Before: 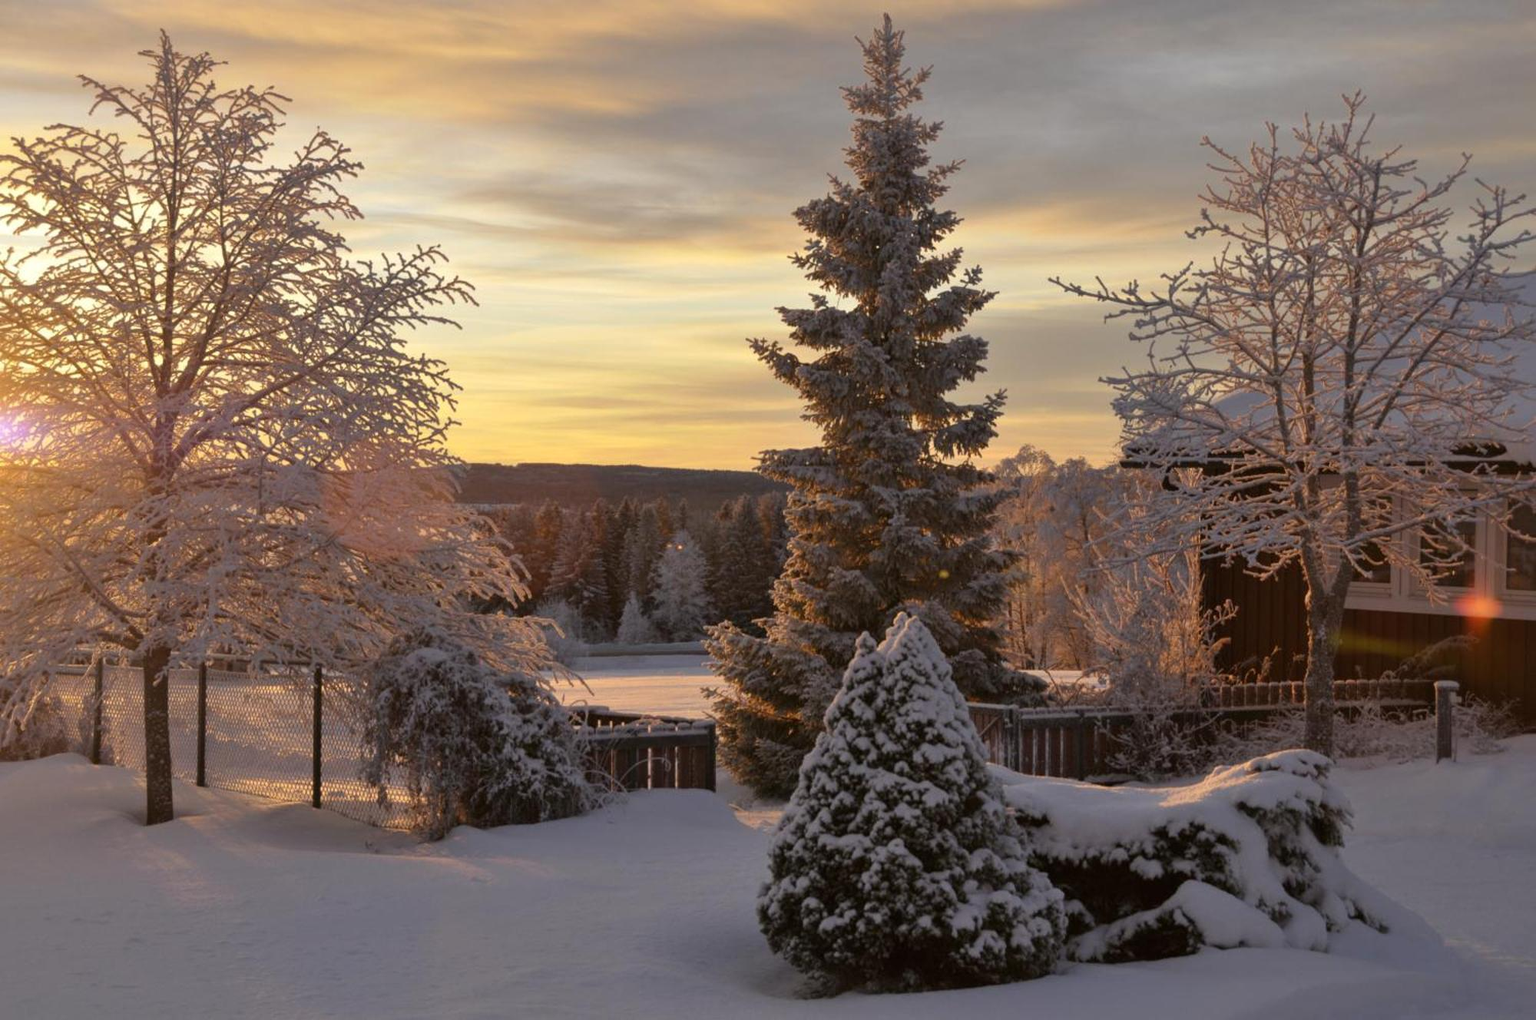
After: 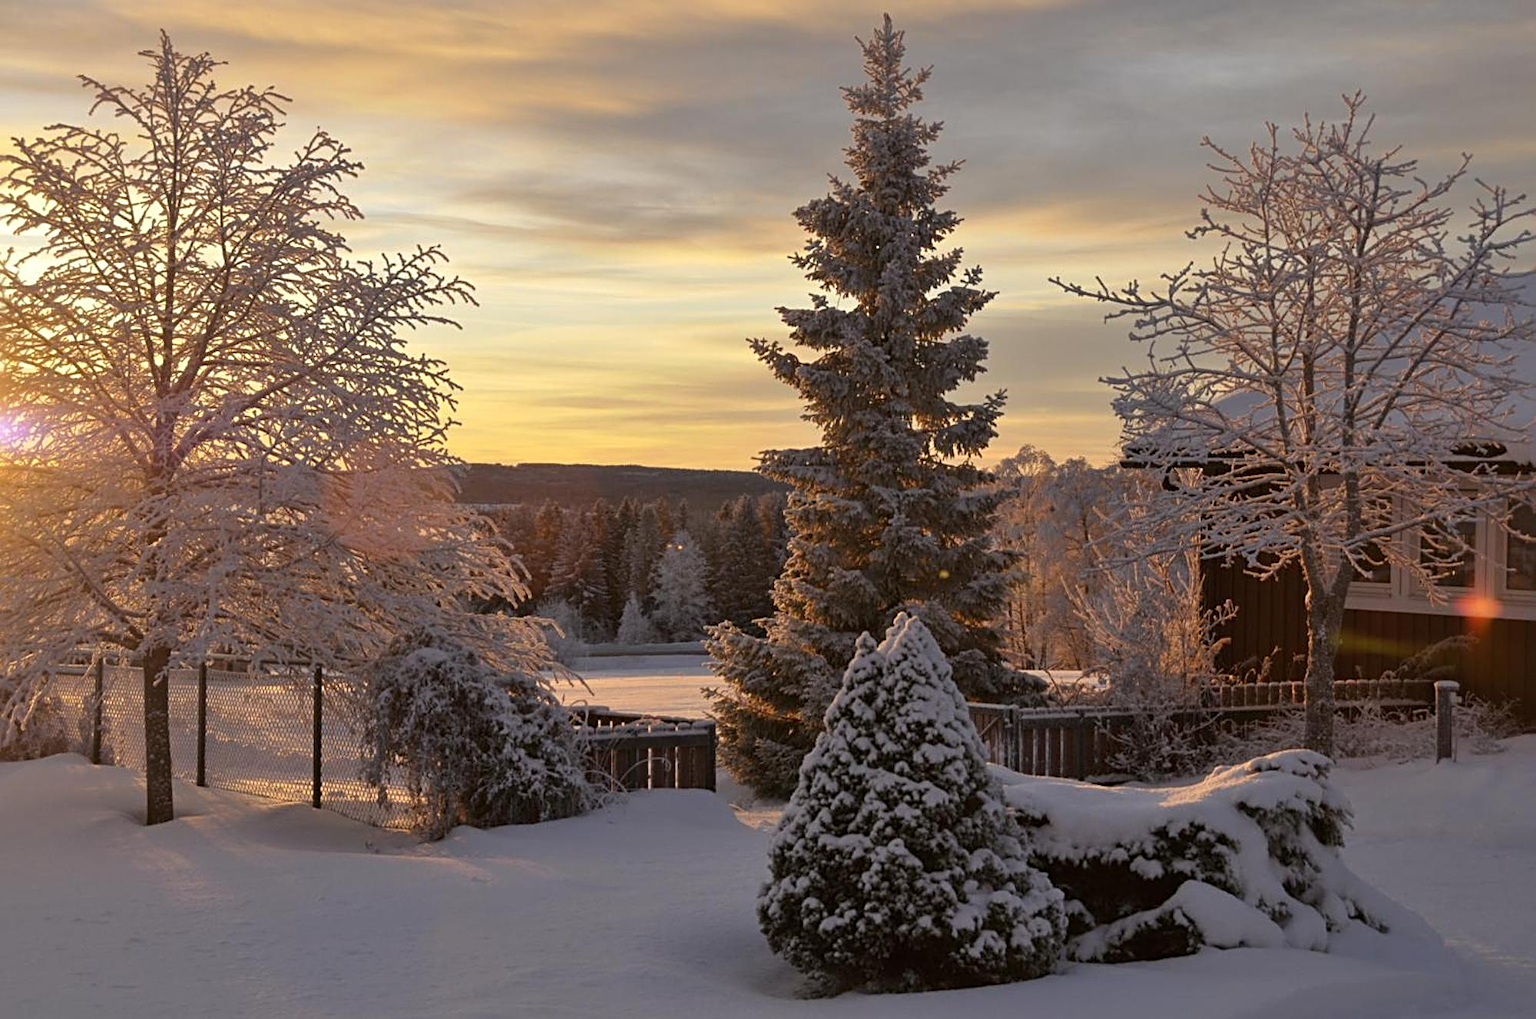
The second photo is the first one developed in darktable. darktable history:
sharpen: radius 3.084
